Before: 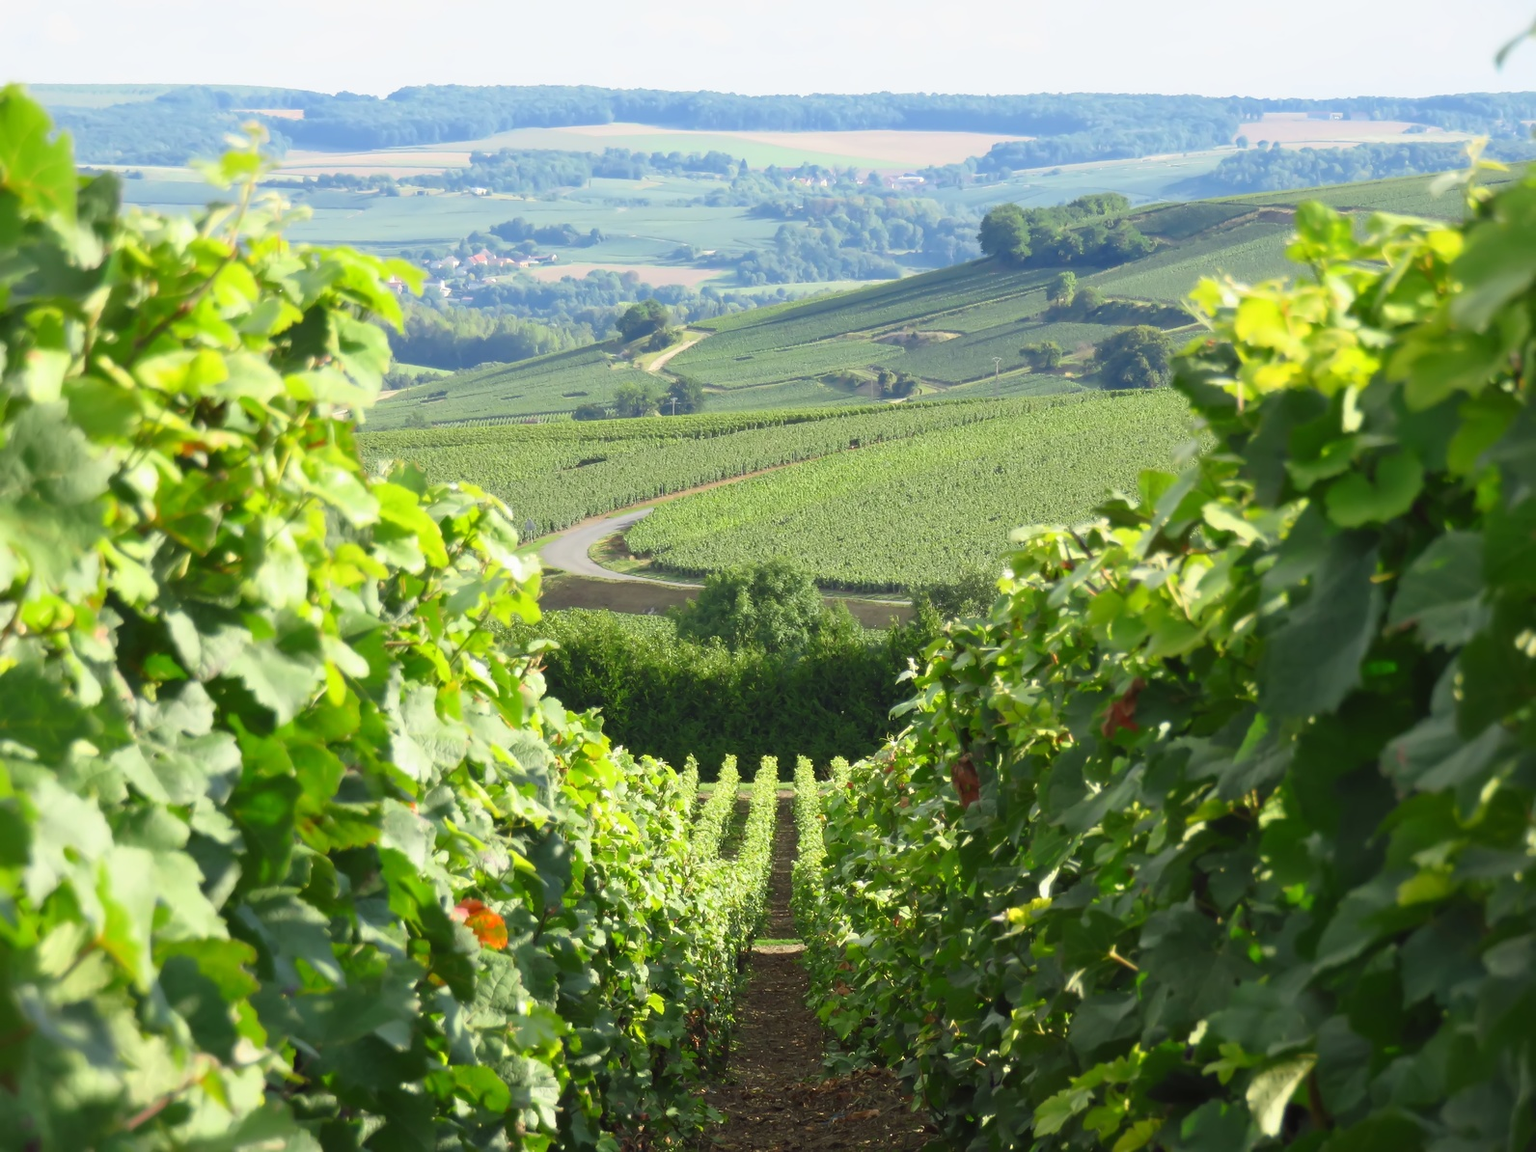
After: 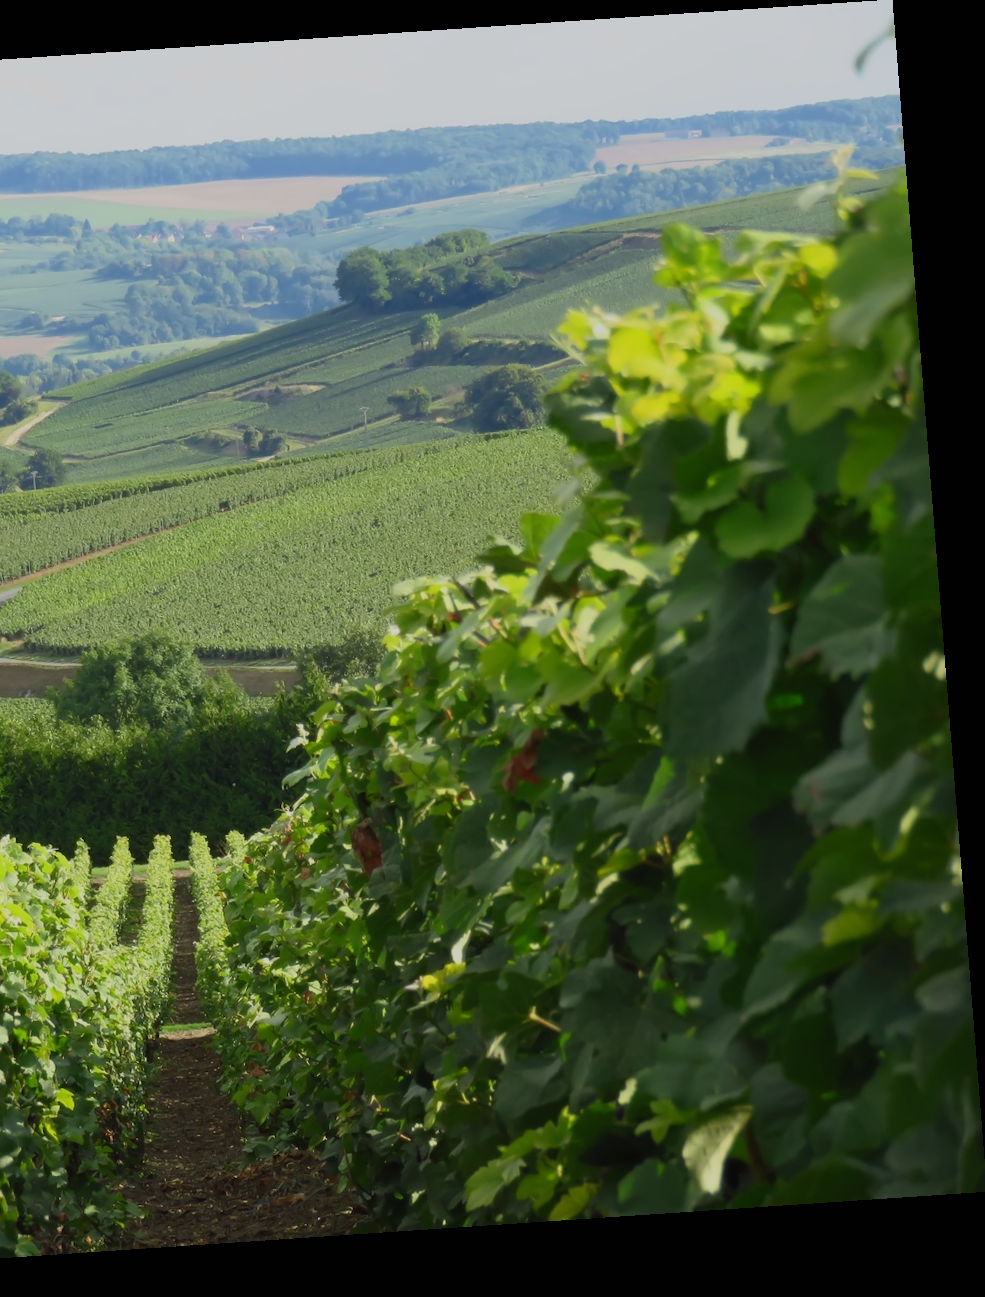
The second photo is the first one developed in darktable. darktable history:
base curve: curves: ch0 [(0, 0) (0.472, 0.508) (1, 1)]
crop: left 41.402%
rotate and perspective: rotation -4.2°, shear 0.006, automatic cropping off
exposure: black level correction 0, exposure -0.721 EV, compensate highlight preservation false
